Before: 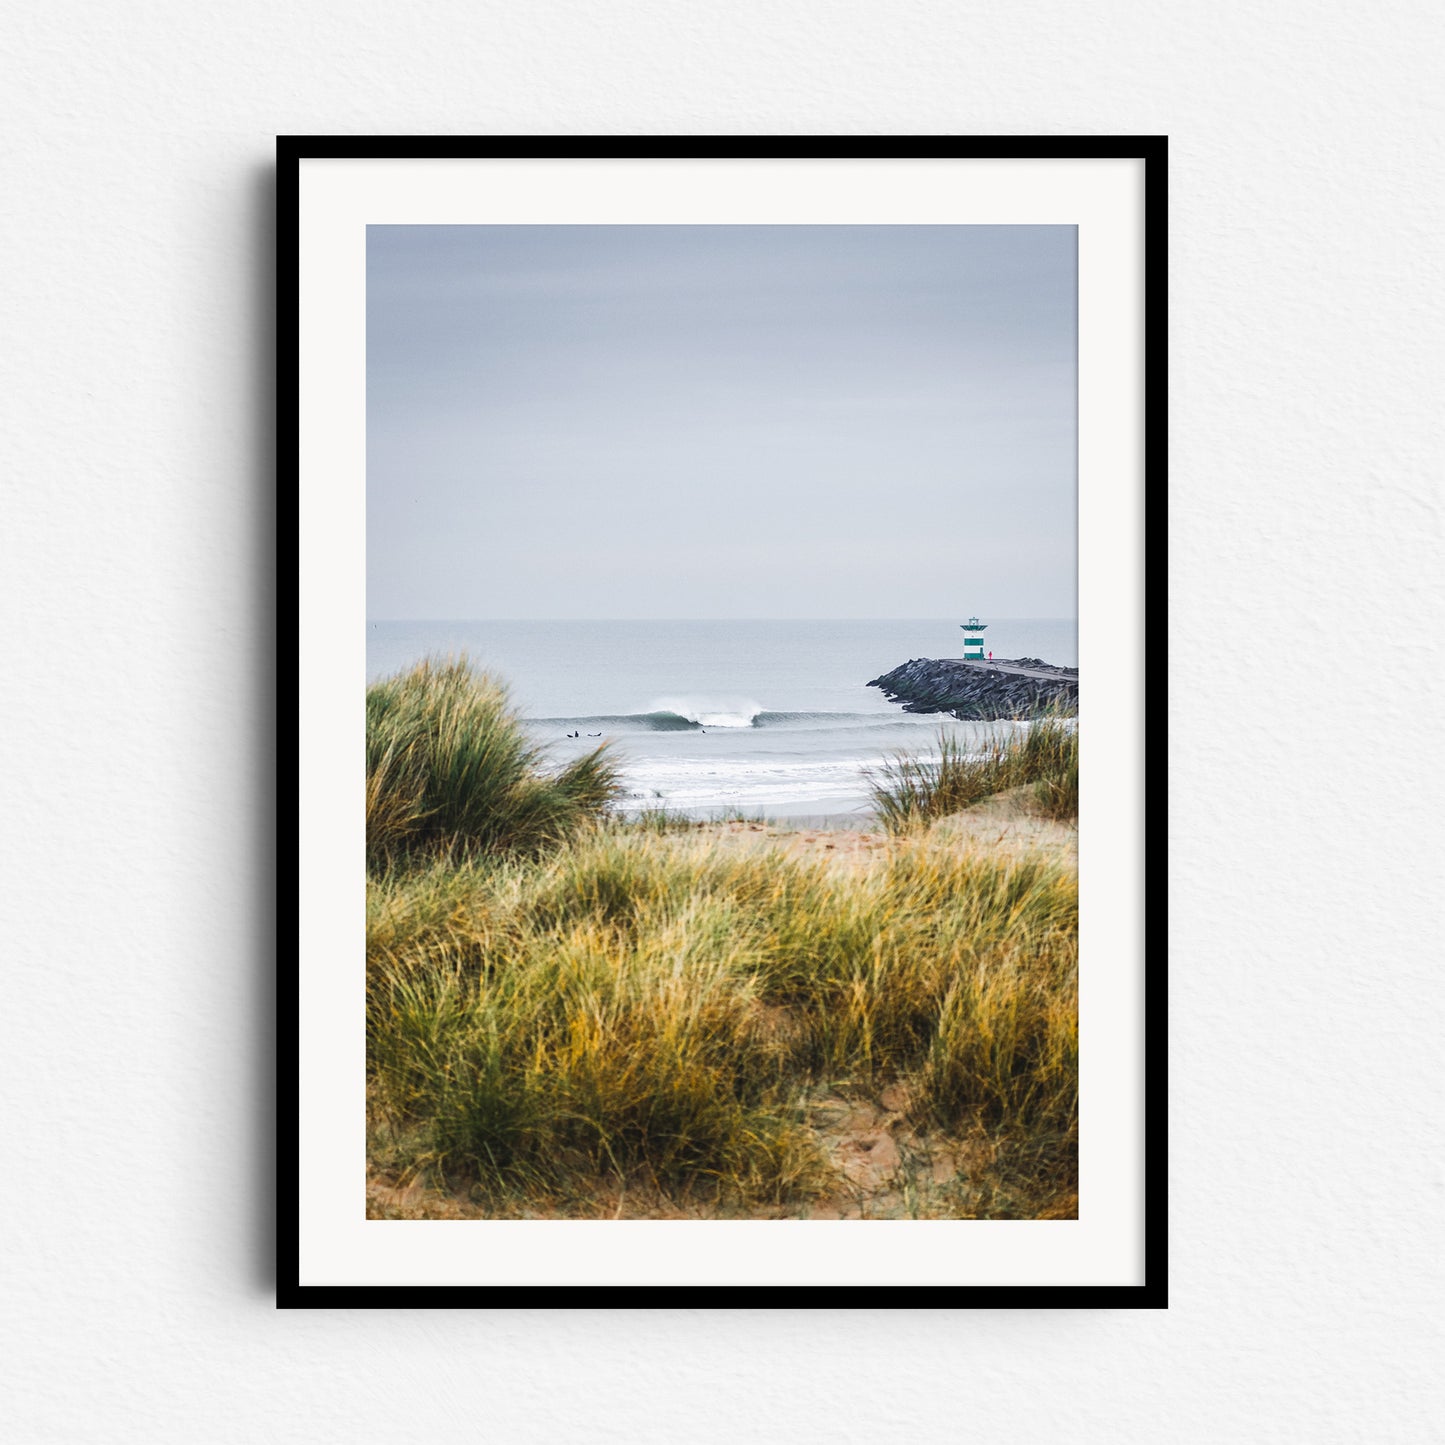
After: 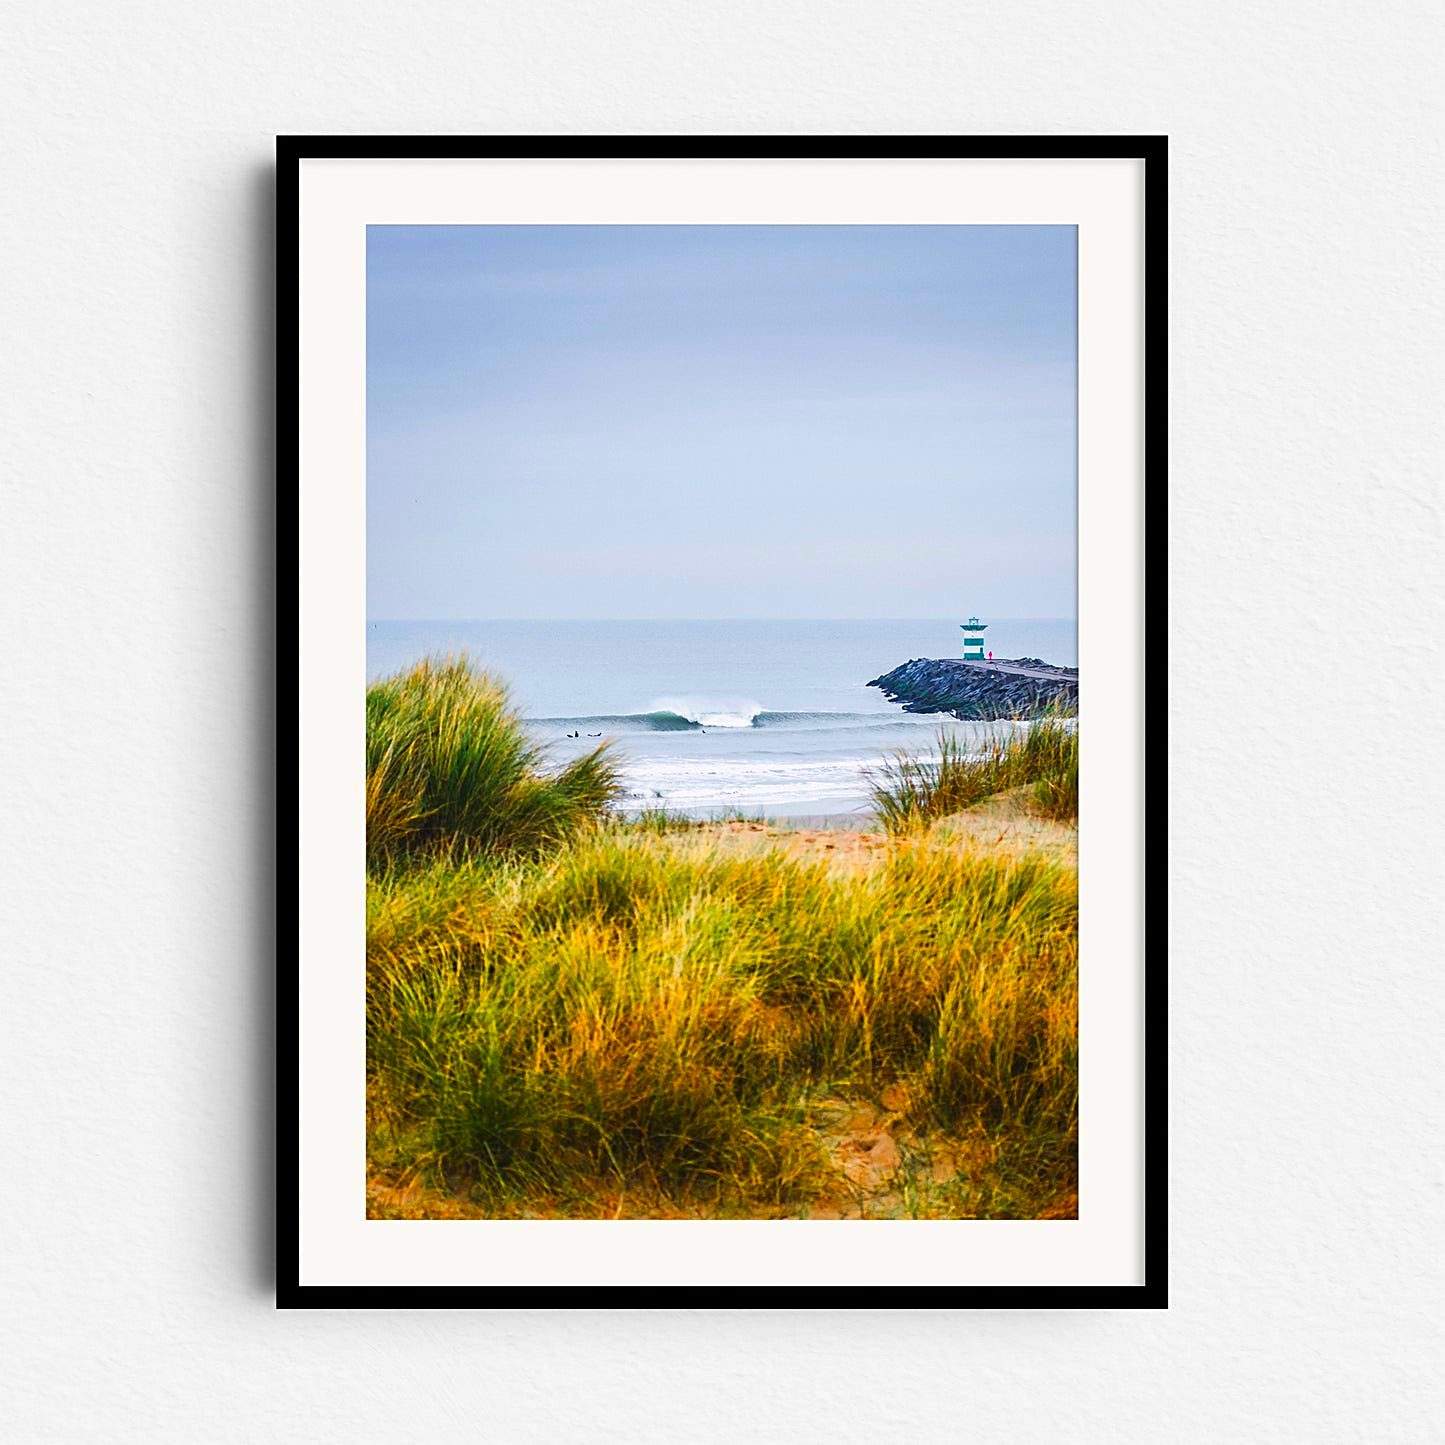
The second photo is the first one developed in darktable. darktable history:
color correction: highlights b* -0.036, saturation 2.15
sharpen: amount 0.468
